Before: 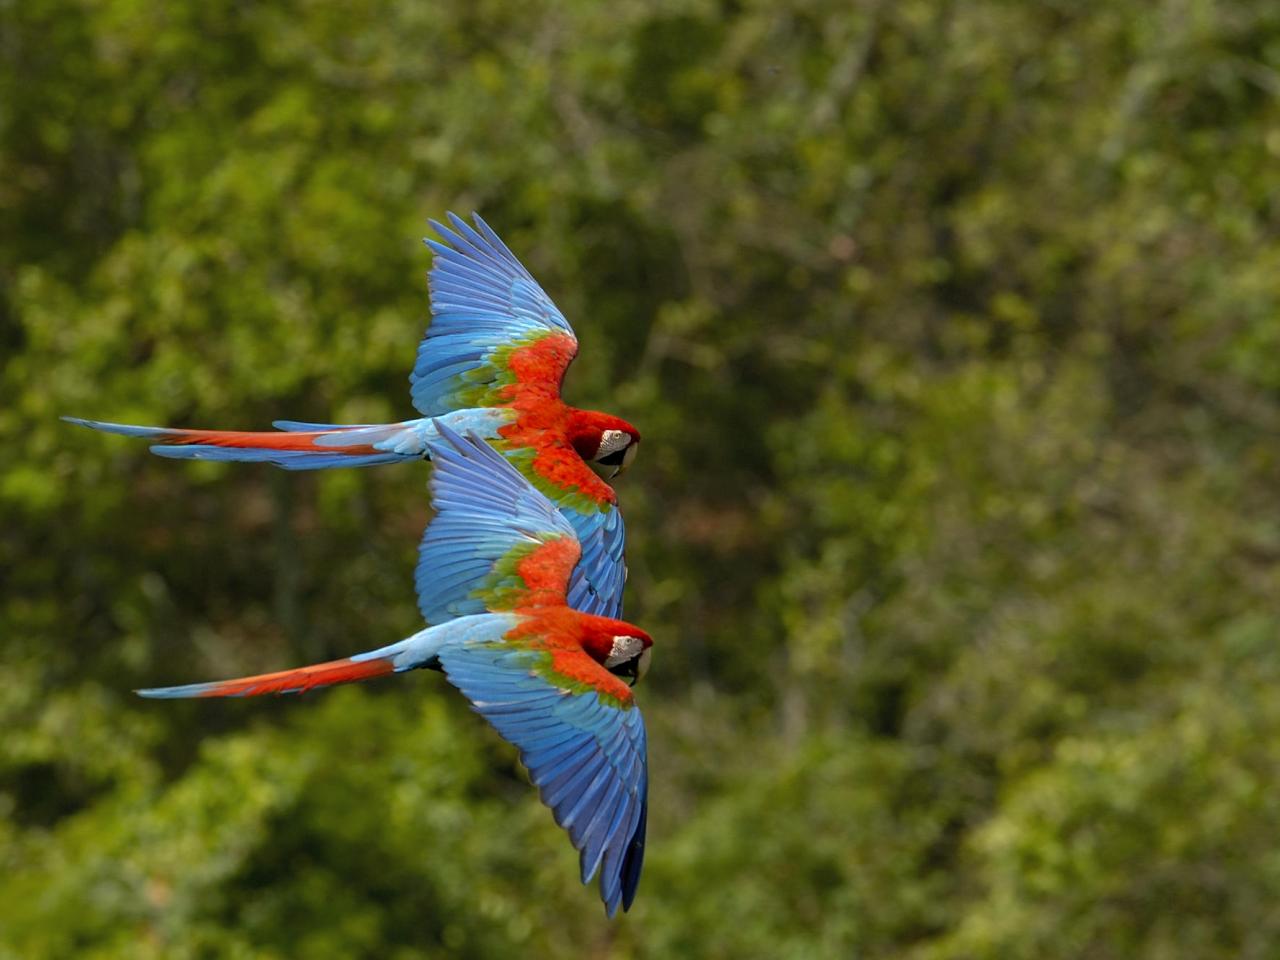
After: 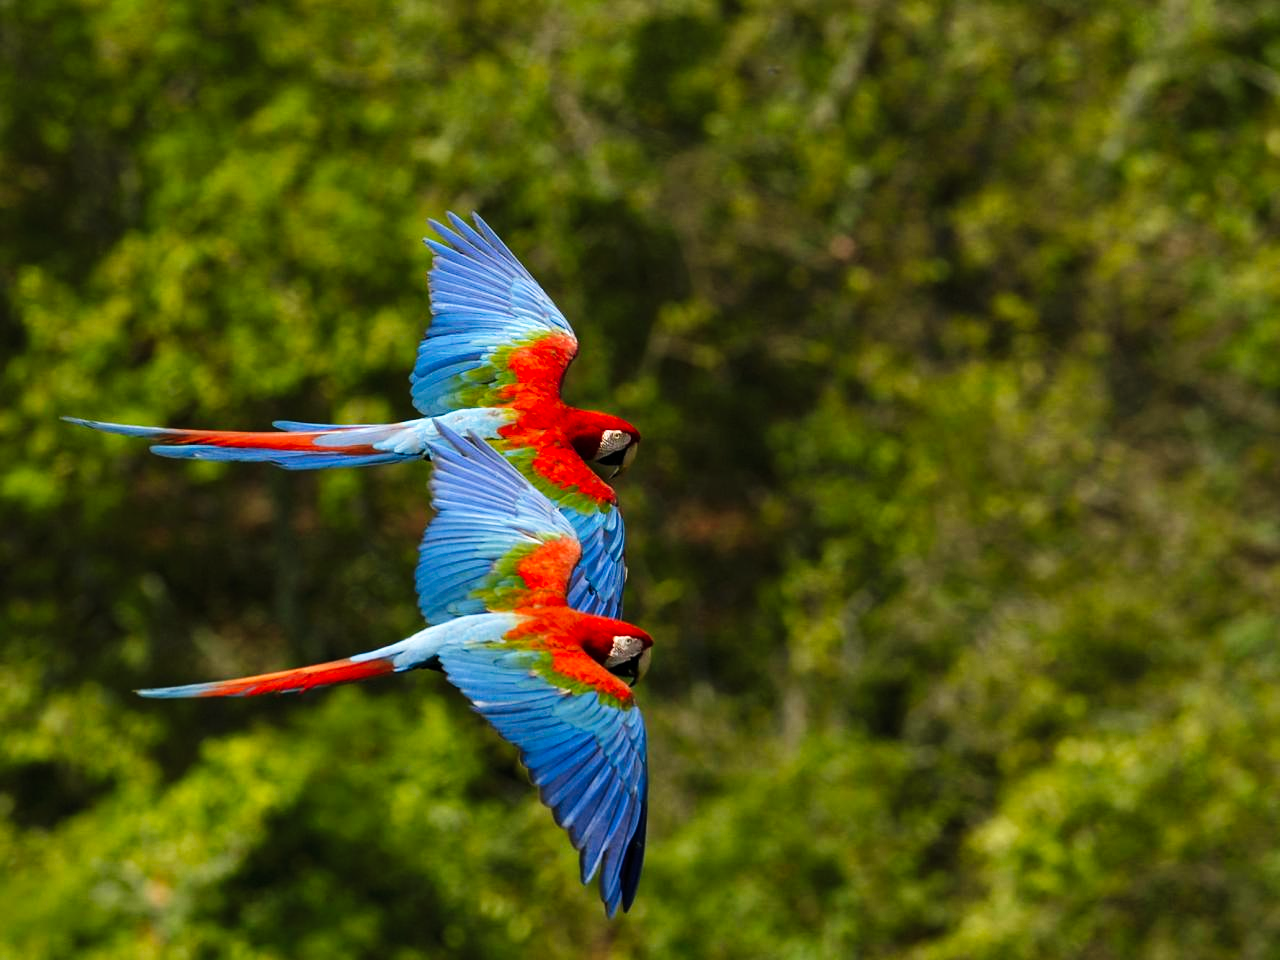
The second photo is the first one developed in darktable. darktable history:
tone curve: curves: ch0 [(0, 0) (0.074, 0.04) (0.157, 0.1) (0.472, 0.515) (0.635, 0.731) (0.768, 0.878) (0.899, 0.969) (1, 1)]; ch1 [(0, 0) (0.08, 0.08) (0.3, 0.3) (0.5, 0.5) (0.539, 0.558) (0.586, 0.658) (0.69, 0.787) (0.92, 0.92) (1, 1)]; ch2 [(0, 0) (0.08, 0.08) (0.3, 0.3) (0.5, 0.5) (0.543, 0.597) (0.597, 0.679) (0.92, 0.92) (1, 1)], preserve colors none
